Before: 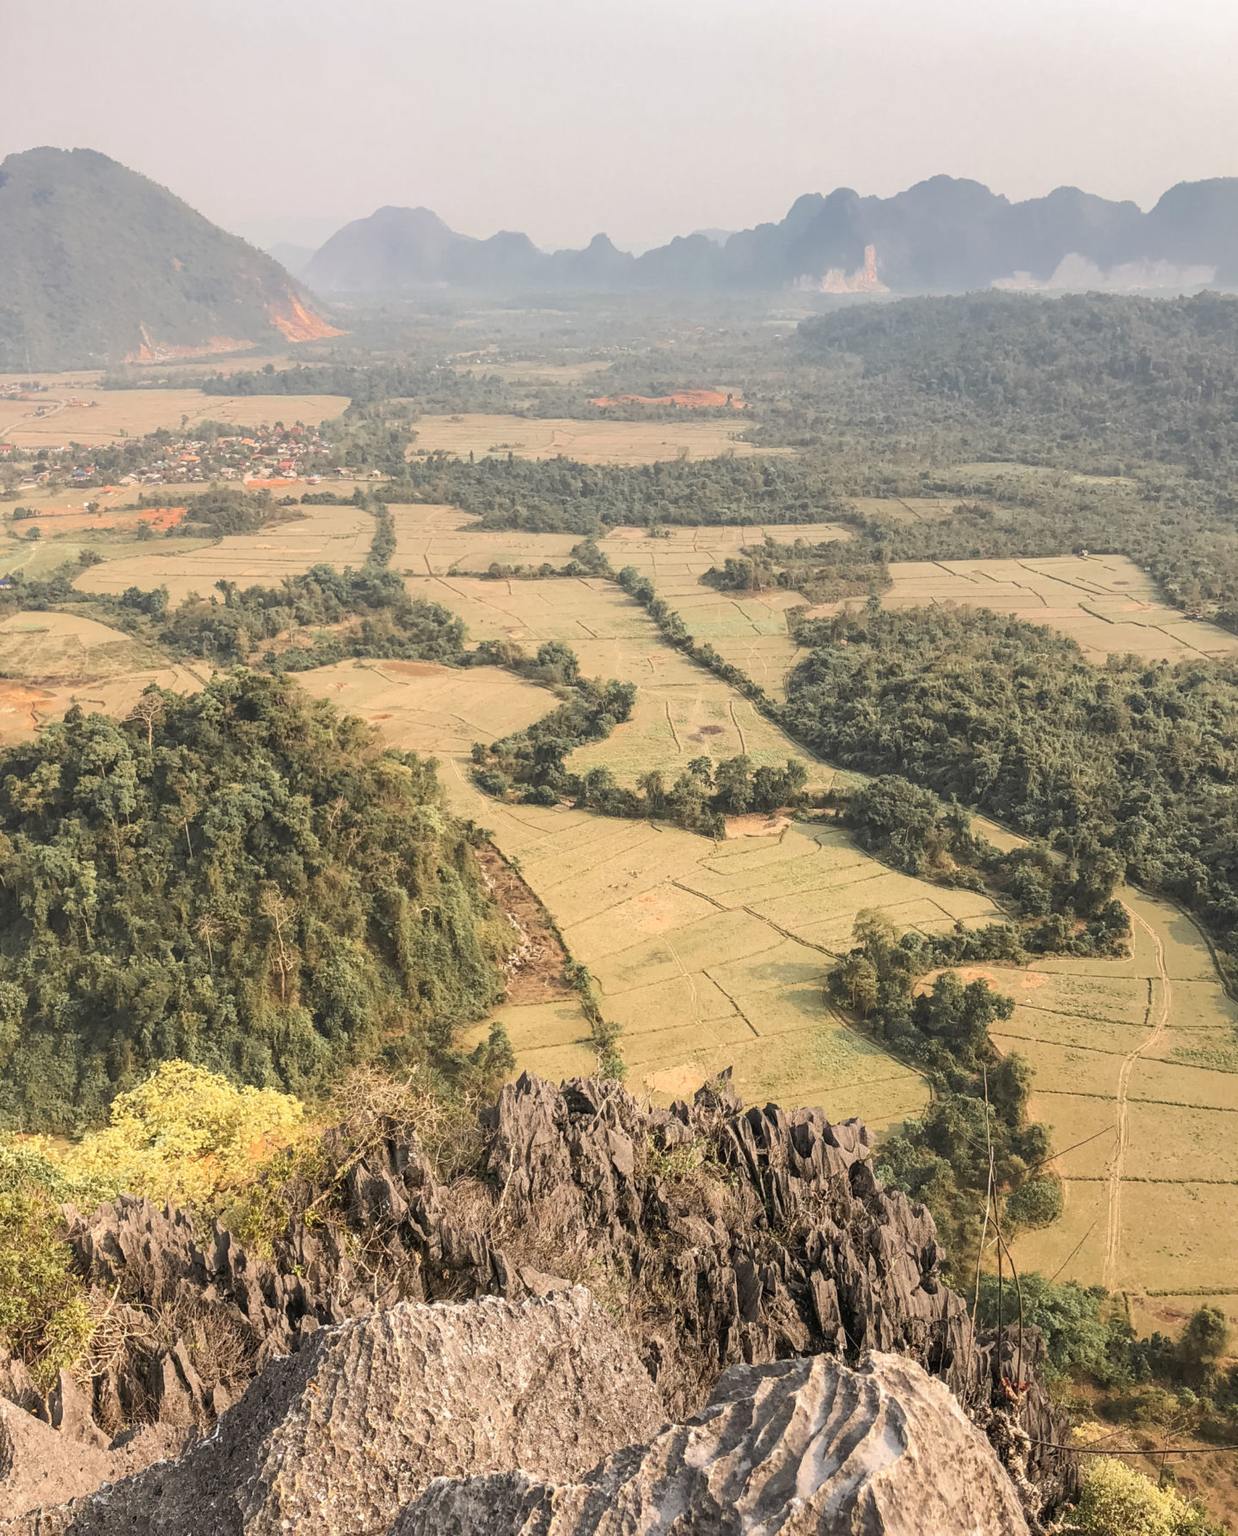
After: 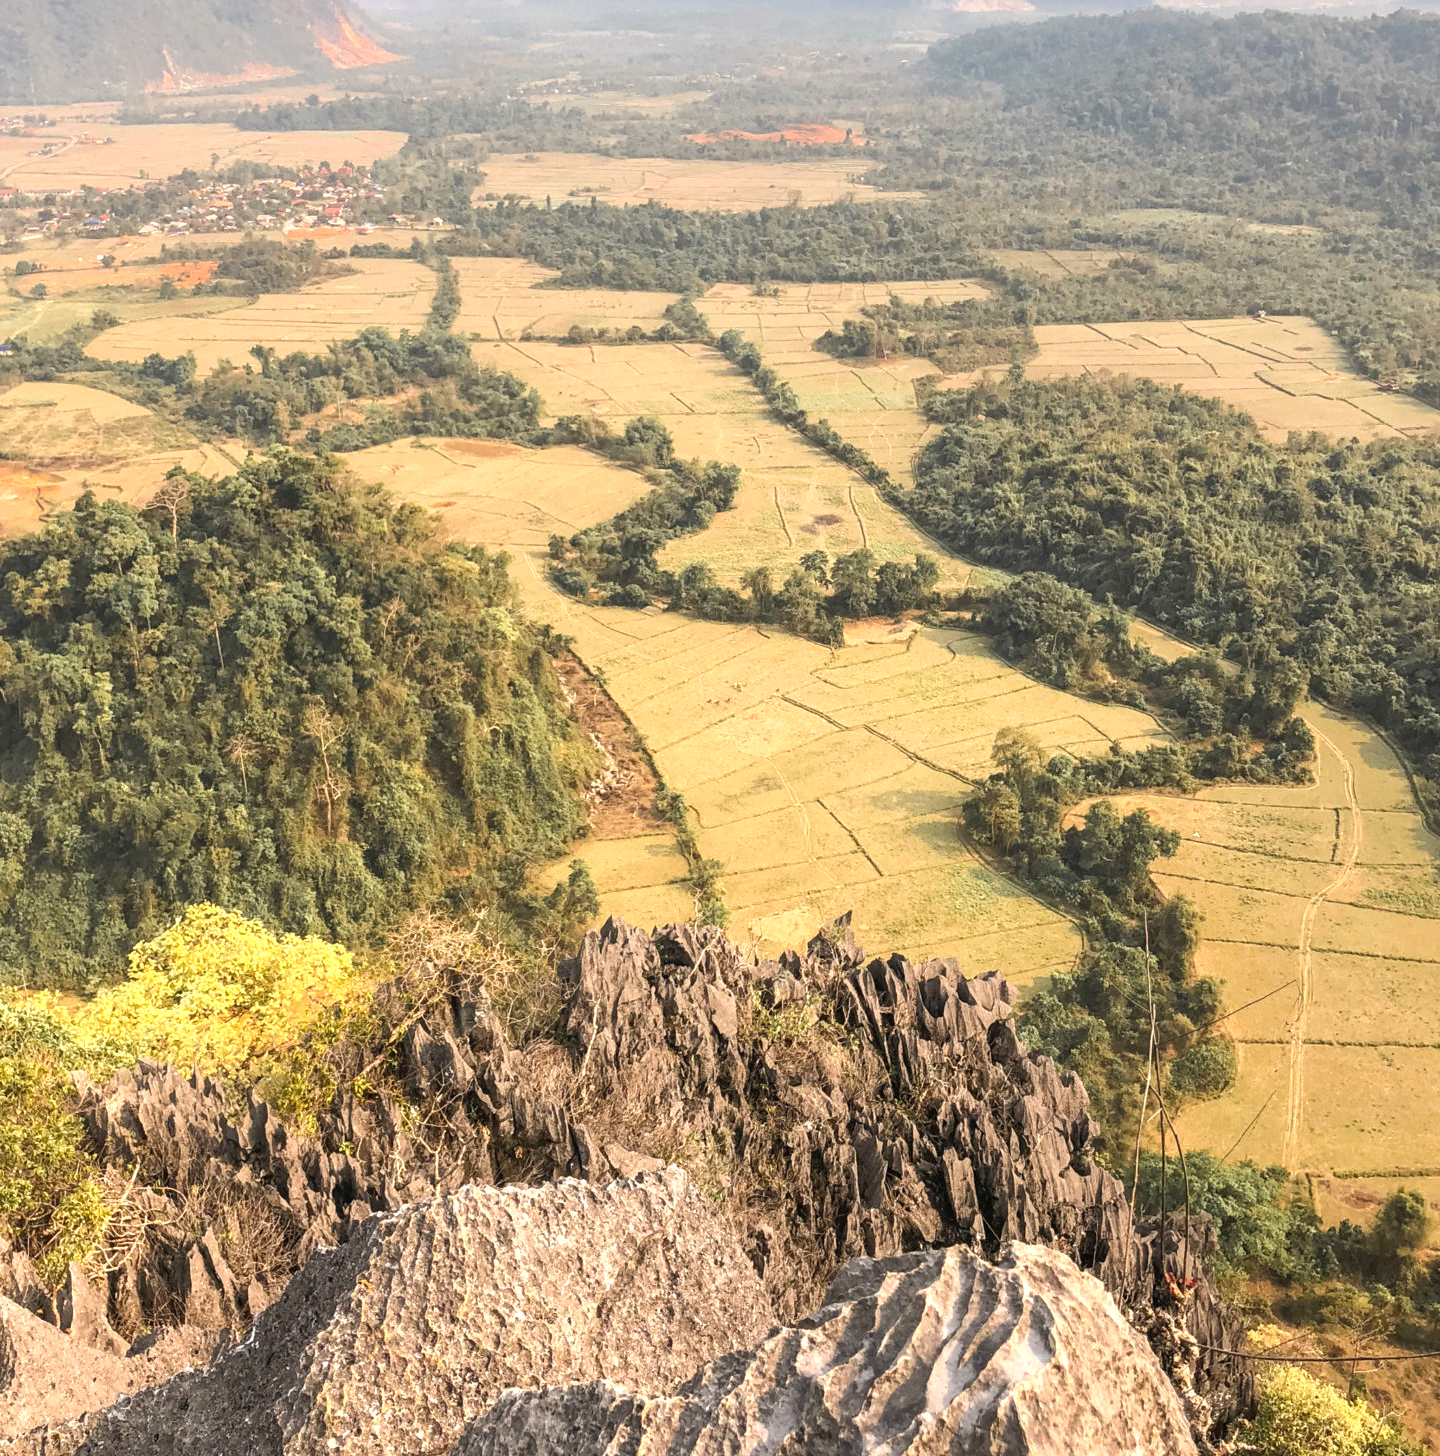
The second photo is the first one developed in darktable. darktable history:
crop and rotate: top 18.424%
color balance rgb: highlights gain › chroma 0.24%, highlights gain › hue 332.78°, perceptual saturation grading › global saturation 10.054%, perceptual brilliance grading › global brilliance 11.566%, global vibrance 9.801%
